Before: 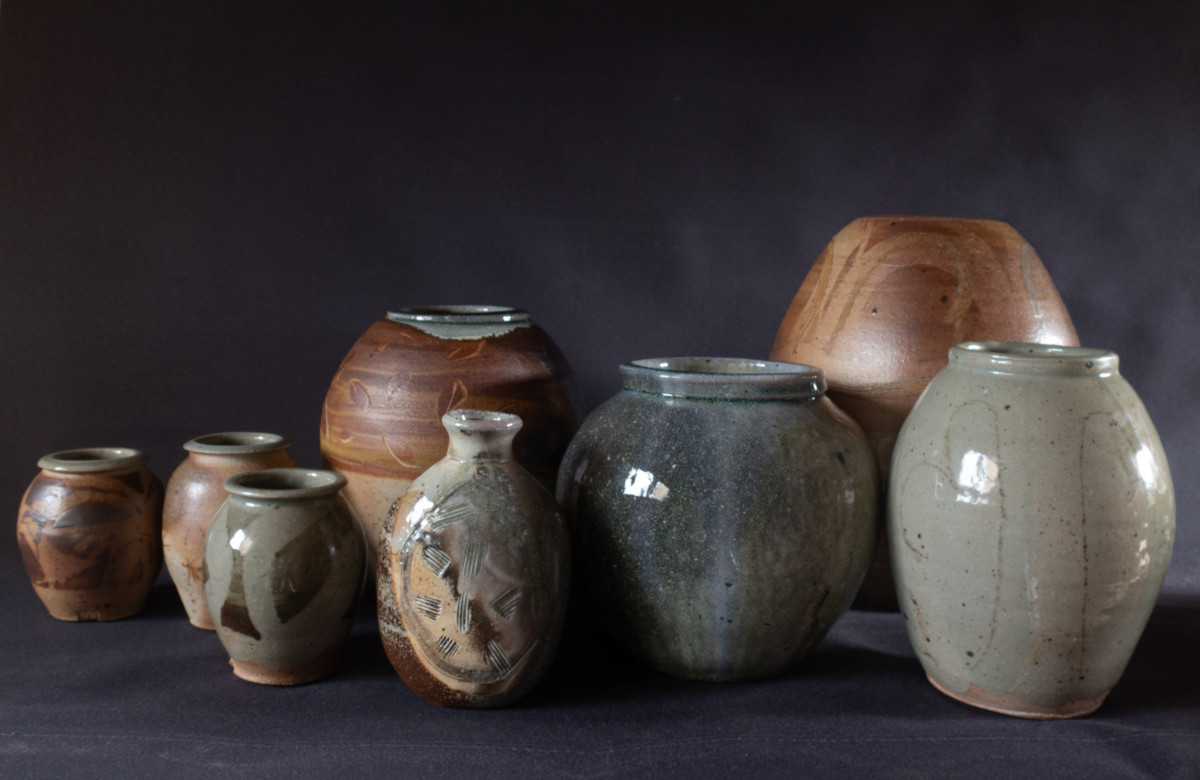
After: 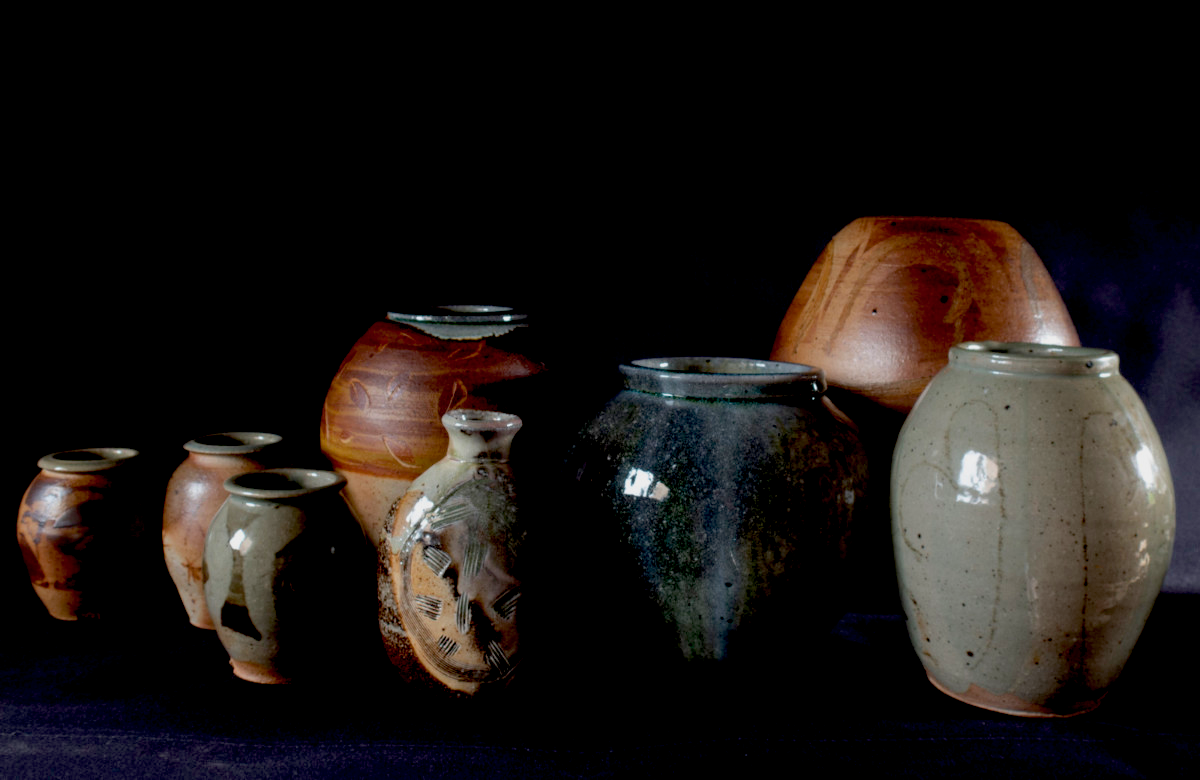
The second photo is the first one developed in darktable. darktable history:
exposure: black level correction 0.046, exposure -0.228 EV, compensate highlight preservation false
color balance rgb: global vibrance 6.81%, saturation formula JzAzBz (2021)
white balance: emerald 1
